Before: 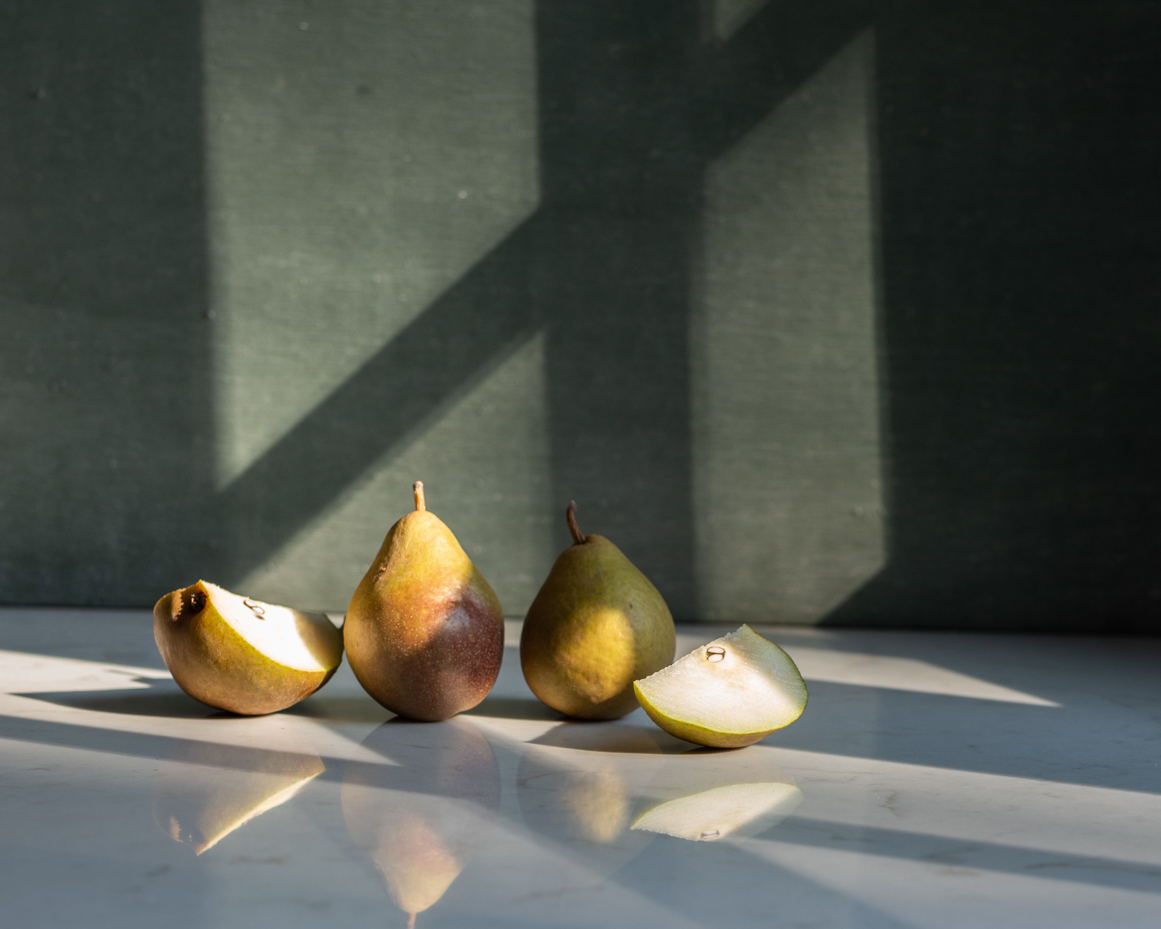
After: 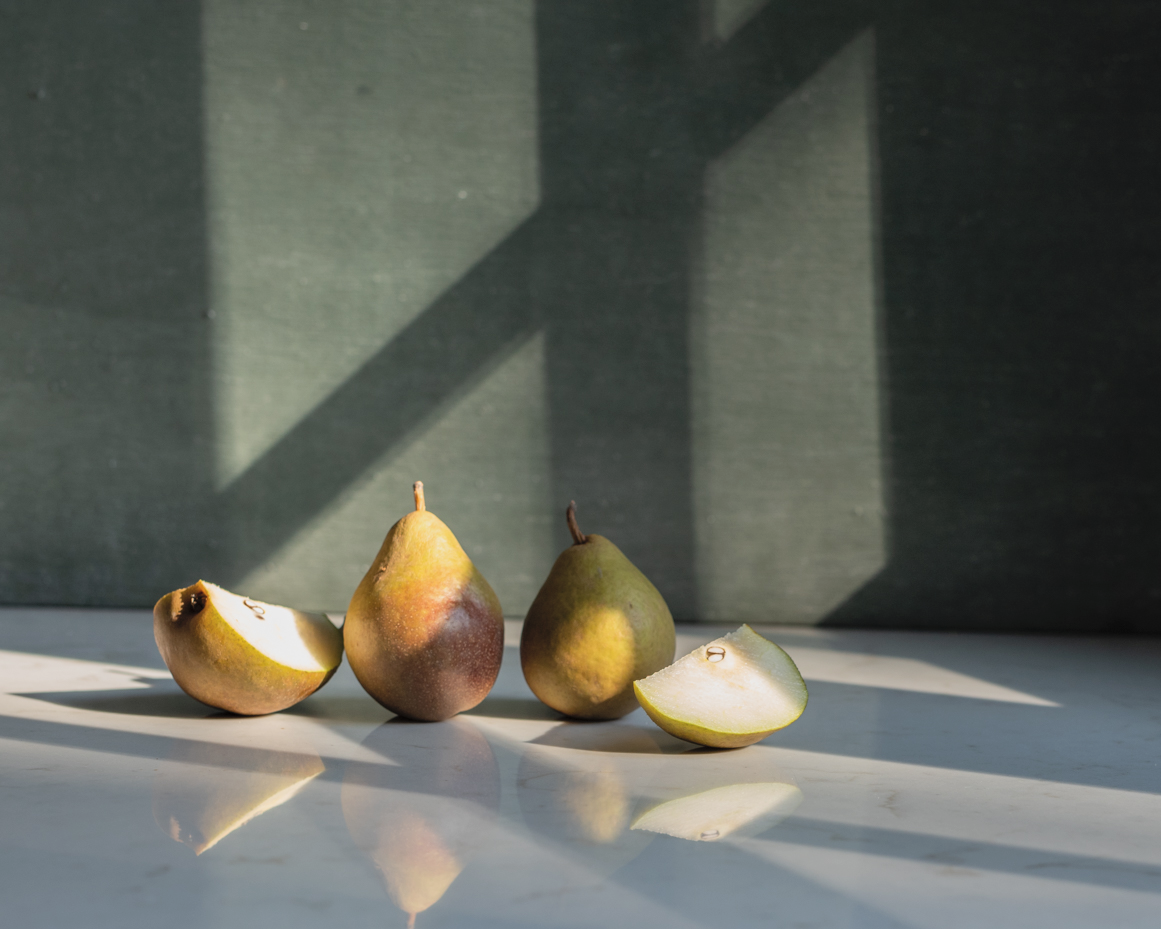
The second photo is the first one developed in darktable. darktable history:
tone equalizer: on, module defaults
exposure: exposure -0.299 EV, compensate exposure bias true, compensate highlight preservation false
contrast brightness saturation: brightness 0.149
